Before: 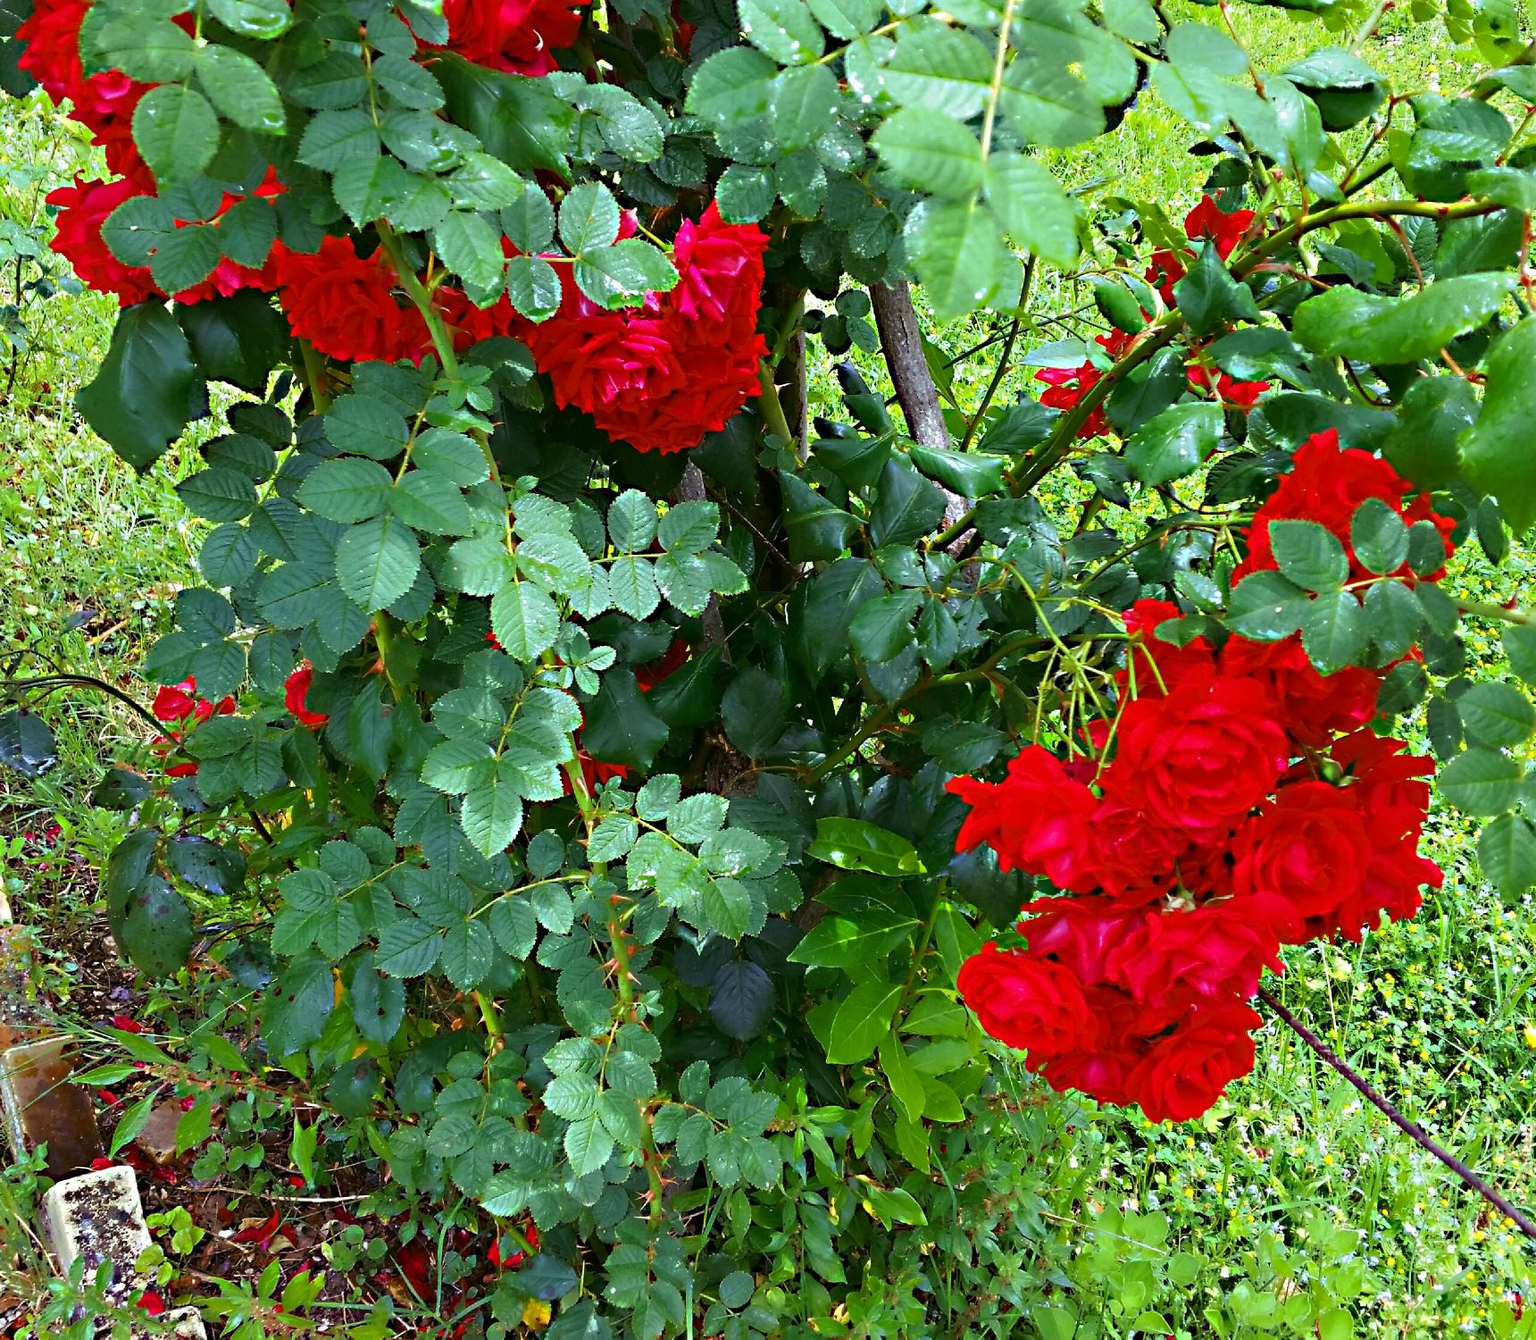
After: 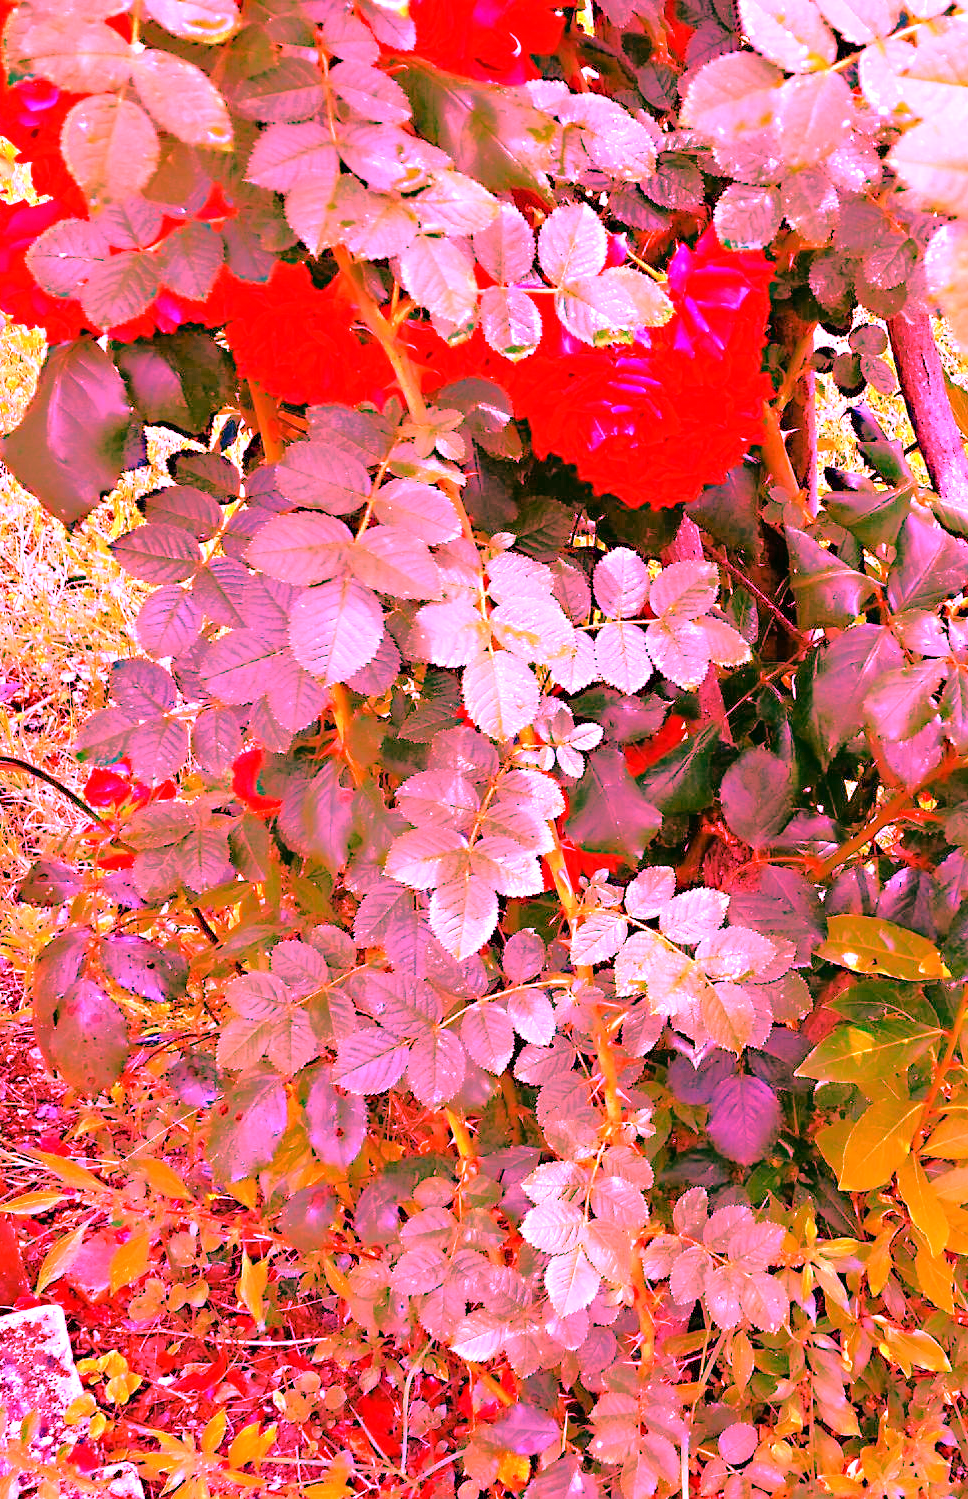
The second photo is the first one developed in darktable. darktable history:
crop: left 5.114%, right 38.589%
white balance: red 4.26, blue 1.802
tone equalizer: -7 EV 0.15 EV, -6 EV 0.6 EV, -5 EV 1.15 EV, -4 EV 1.33 EV, -3 EV 1.15 EV, -2 EV 0.6 EV, -1 EV 0.15 EV, mask exposure compensation -0.5 EV
exposure: compensate highlight preservation false
